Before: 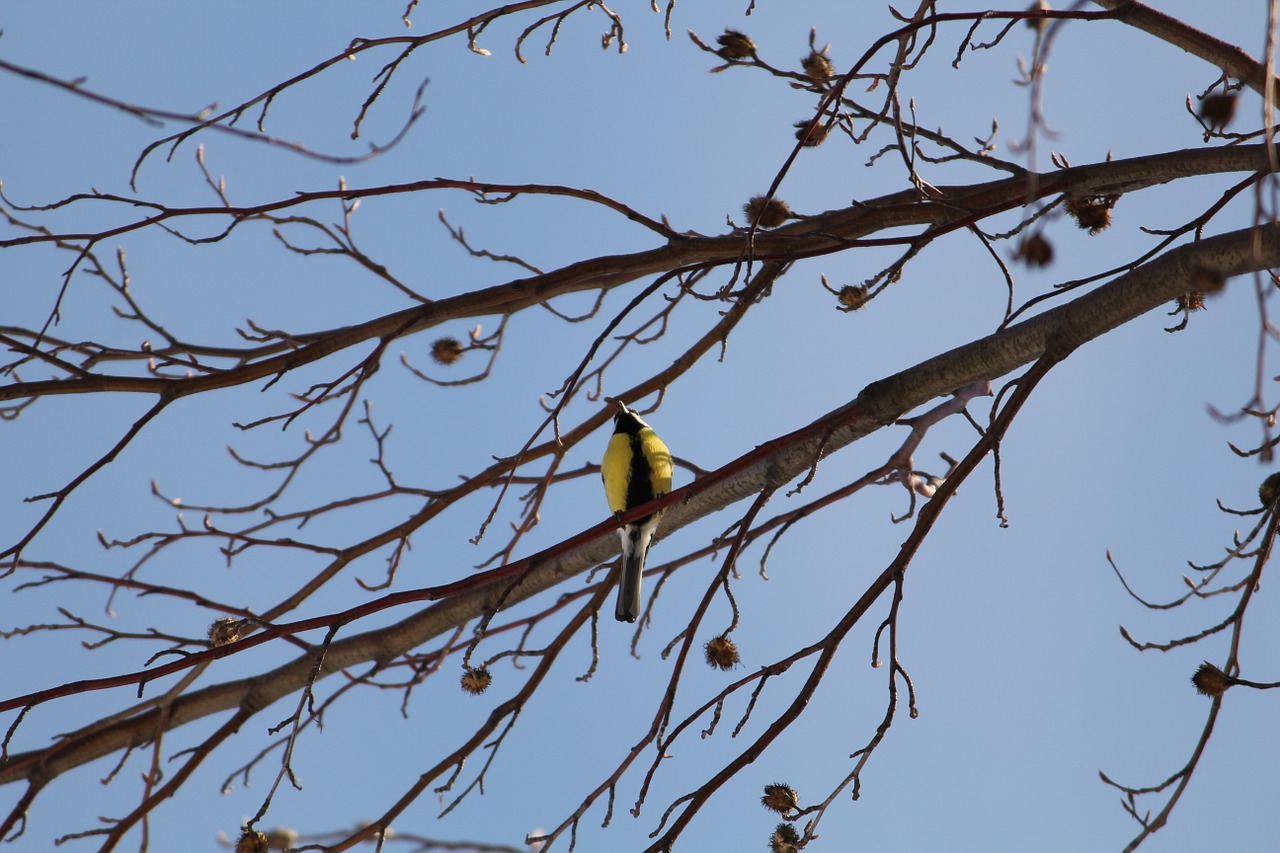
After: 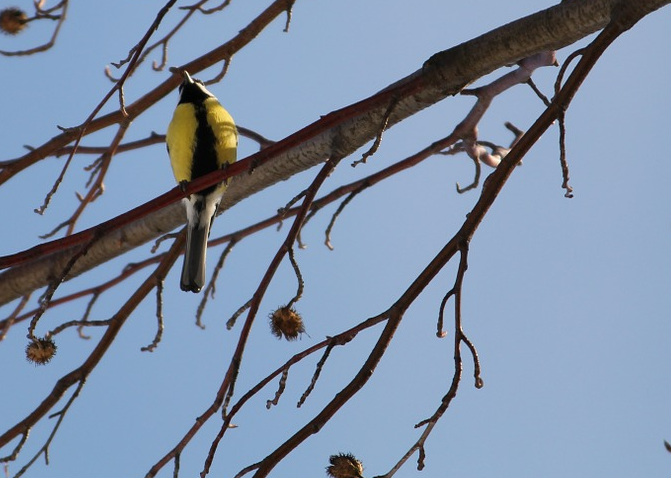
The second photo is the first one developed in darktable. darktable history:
crop: left 34.018%, top 38.78%, right 13.537%, bottom 5.112%
